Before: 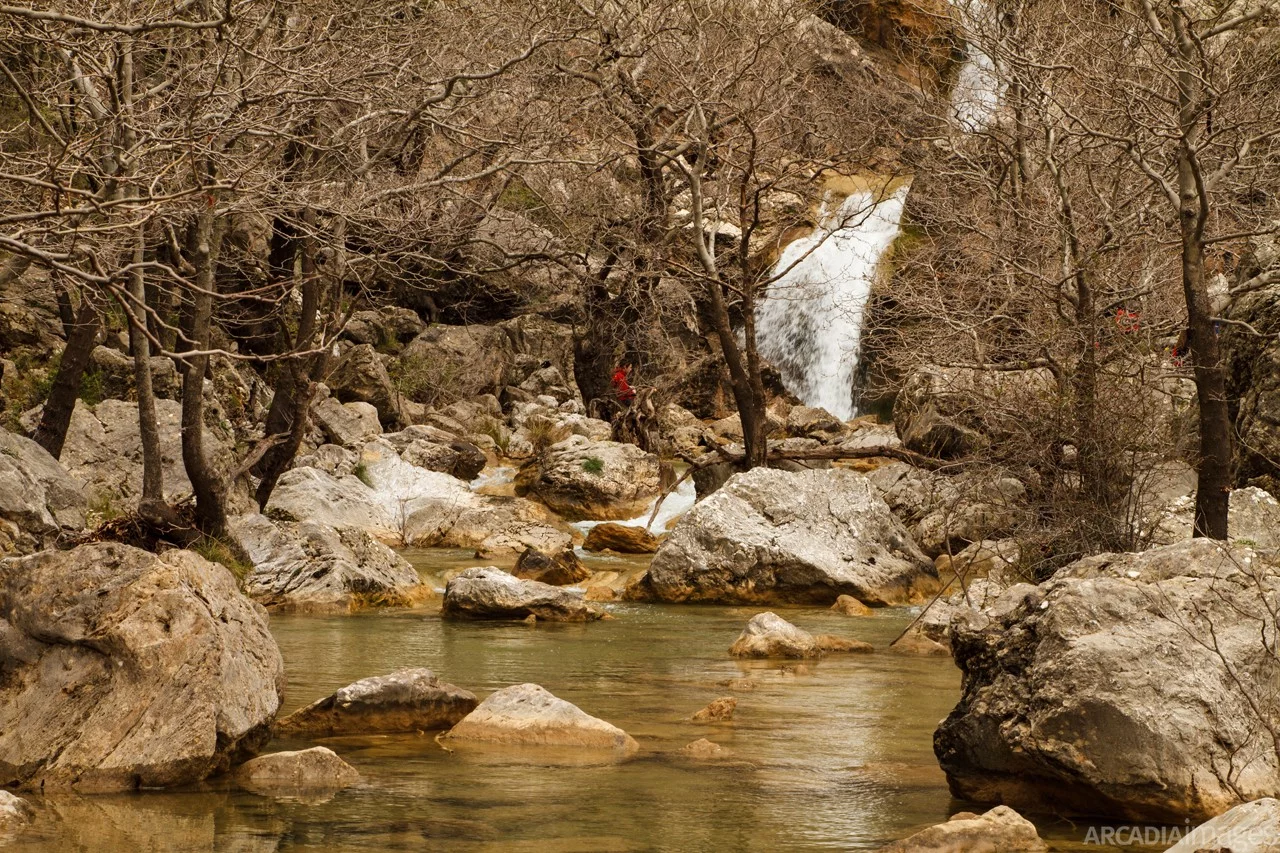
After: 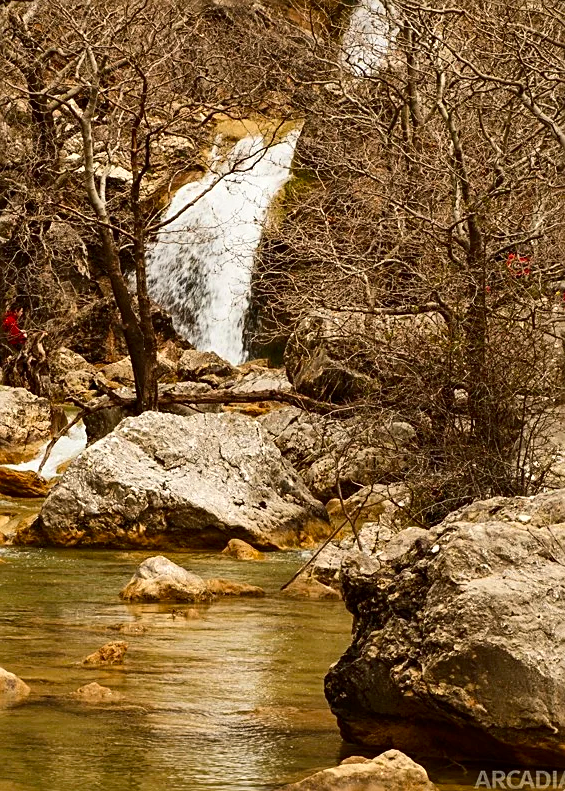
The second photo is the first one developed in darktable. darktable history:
tone equalizer: on, module defaults
crop: left 47.628%, top 6.643%, right 7.874%
sharpen: on, module defaults
contrast brightness saturation: contrast 0.18, saturation 0.3
